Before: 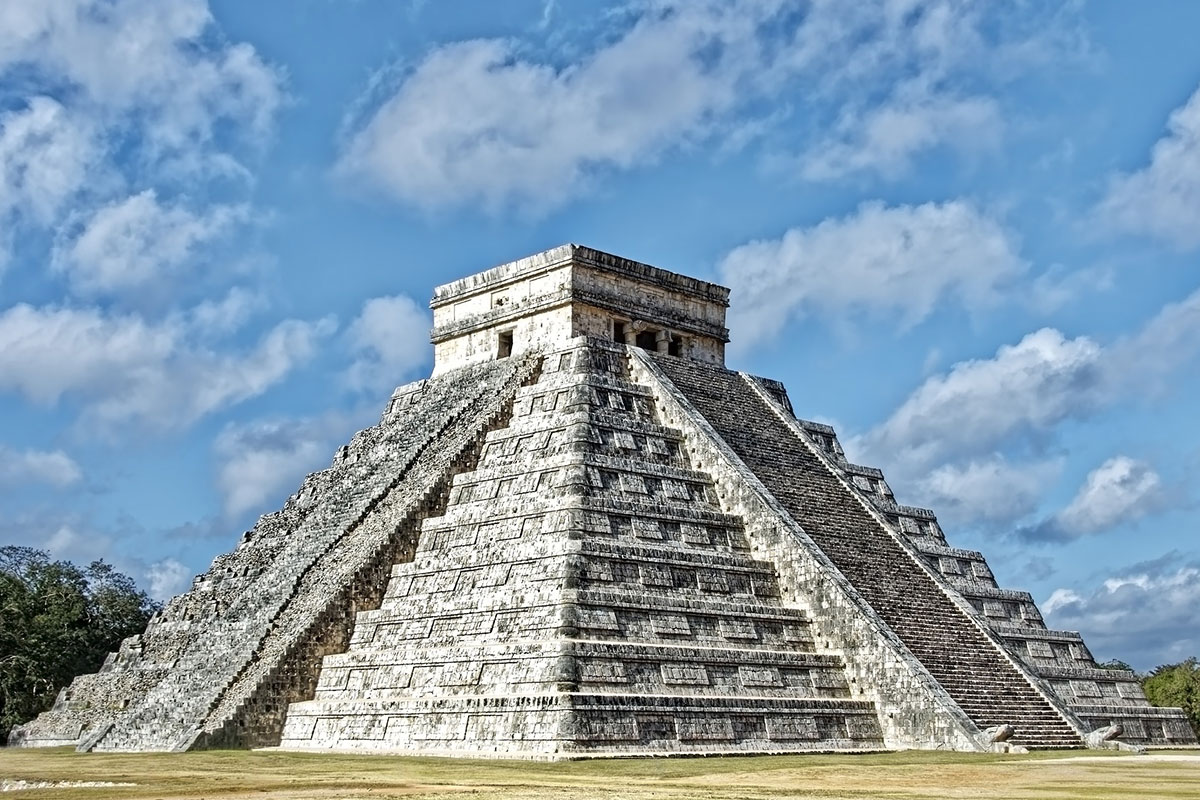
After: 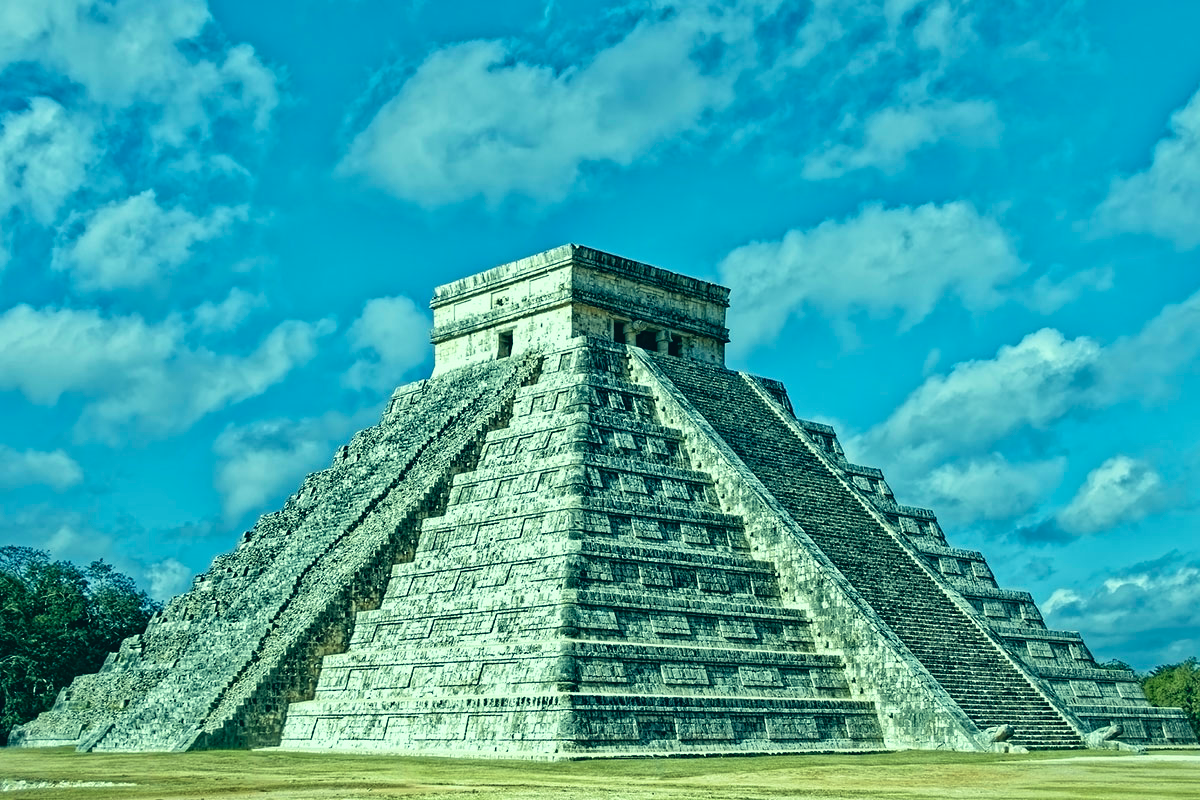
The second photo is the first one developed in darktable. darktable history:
velvia: on, module defaults
color correction: highlights a* -19.38, highlights b* 9.8, shadows a* -20.82, shadows b* -9.98
